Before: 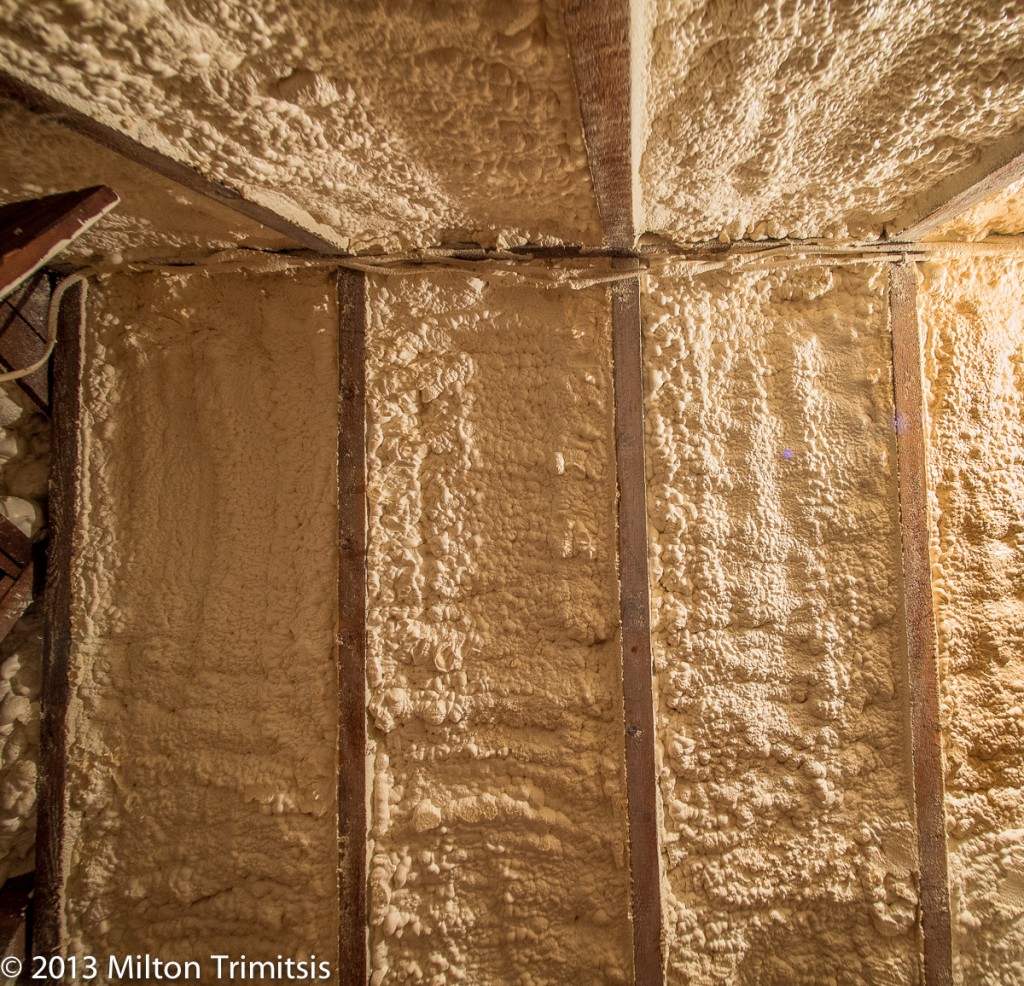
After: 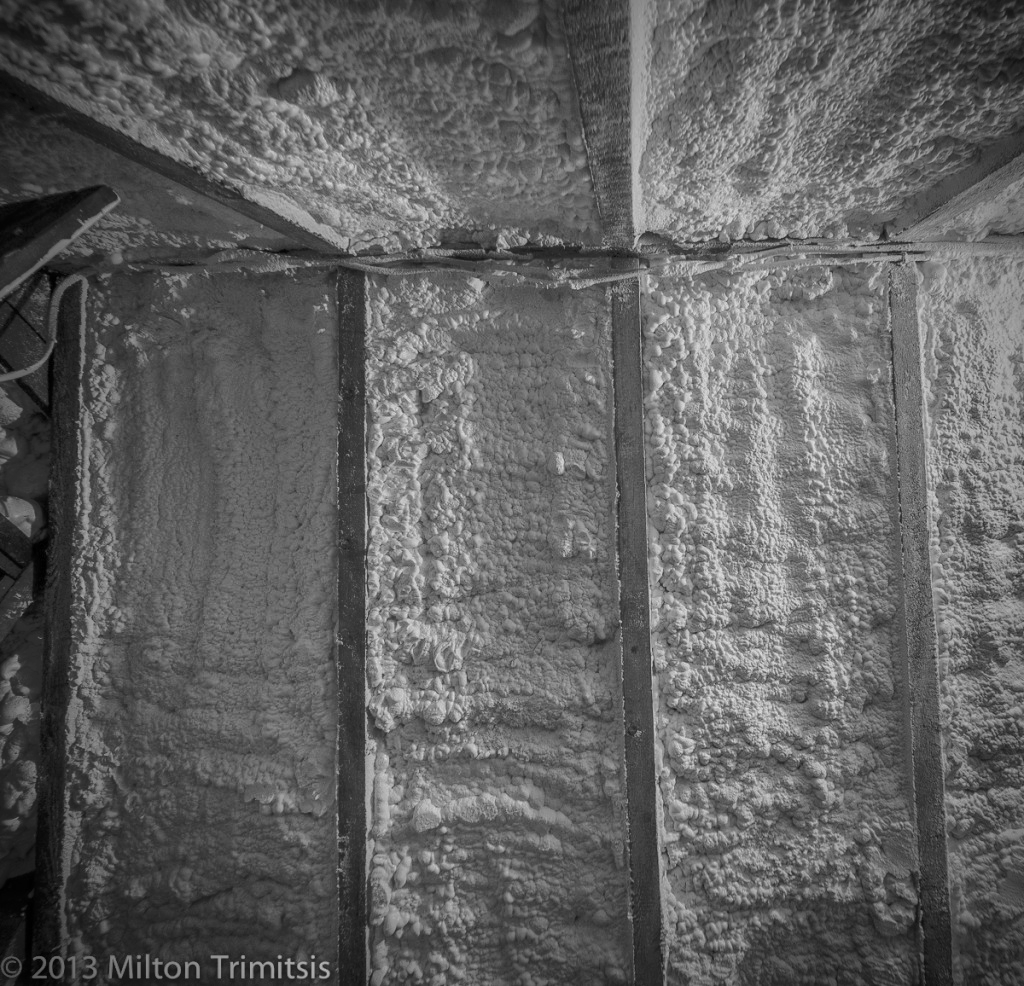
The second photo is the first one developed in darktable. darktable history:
channel mixer: red [0, 0, 0, 1.438, 0, 0, 0], green [0 ×4, 1, 0, 0], blue [0 ×5, 1, 0]
vignetting: fall-off start 67.5%, fall-off radius 67.23%, brightness -0.813, automatic ratio true
vibrance: vibrance 0%
color zones: curves: ch1 [(0, -0.014) (0.143, -0.013) (0.286, -0.013) (0.429, -0.016) (0.571, -0.019) (0.714, -0.015) (0.857, 0.002) (1, -0.014)]
exposure: compensate highlight preservation false
tone mapping: contrast compression 1.36, spatial extent 16.6 | blend: blend mode average, opacity 100%; mask: uniform (no mask)
zone system: zone [-1, 0.149, -1 ×6, 0.928, -1 ×16]
local contrast: mode bilateral grid, contrast 20, coarseness 50, detail 102%, midtone range 0.2
color correction: highlights a* -39.68, highlights b* -40, shadows a* -40, shadows b* -40, saturation -3
color contrast: green-magenta contrast 0.3, blue-yellow contrast 0.15
